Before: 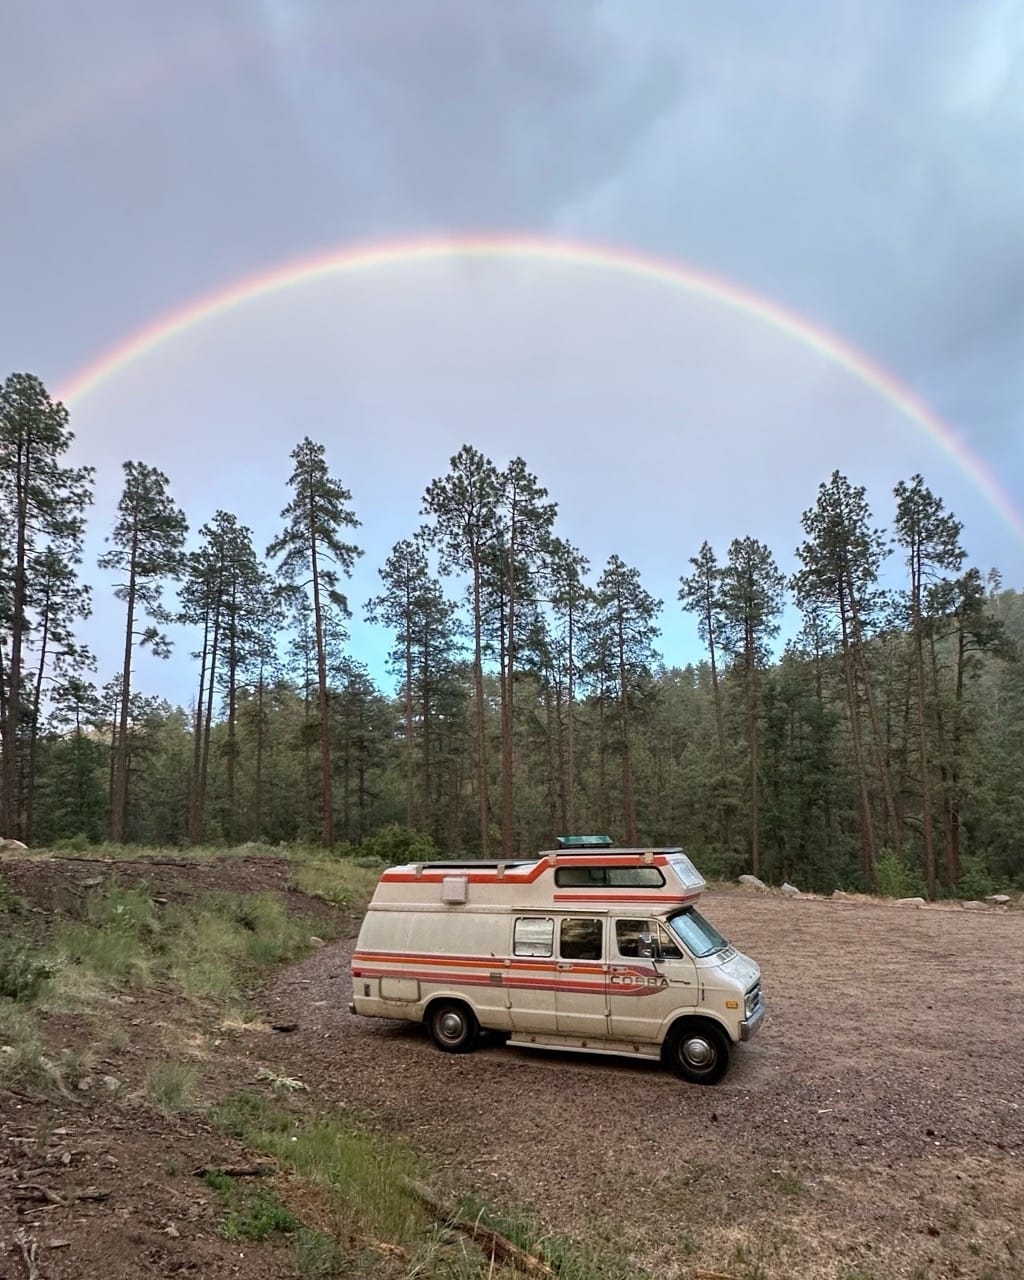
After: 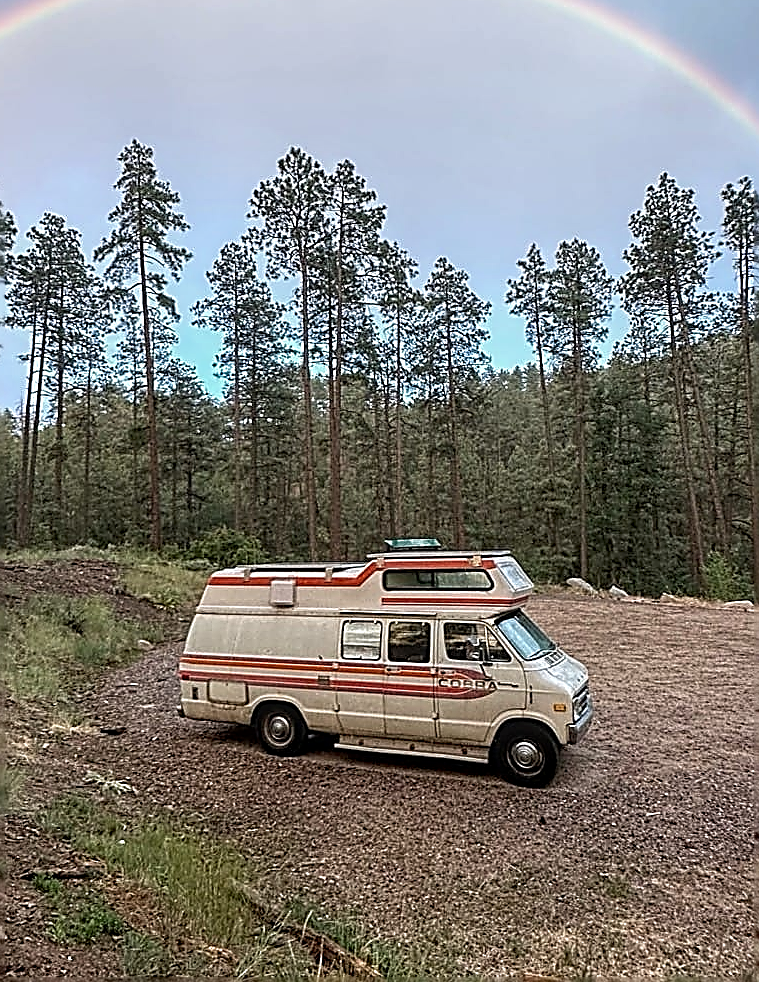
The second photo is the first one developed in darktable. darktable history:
crop: left 16.884%, top 23.259%, right 8.917%
sharpen: amount 1.991
local contrast: on, module defaults
